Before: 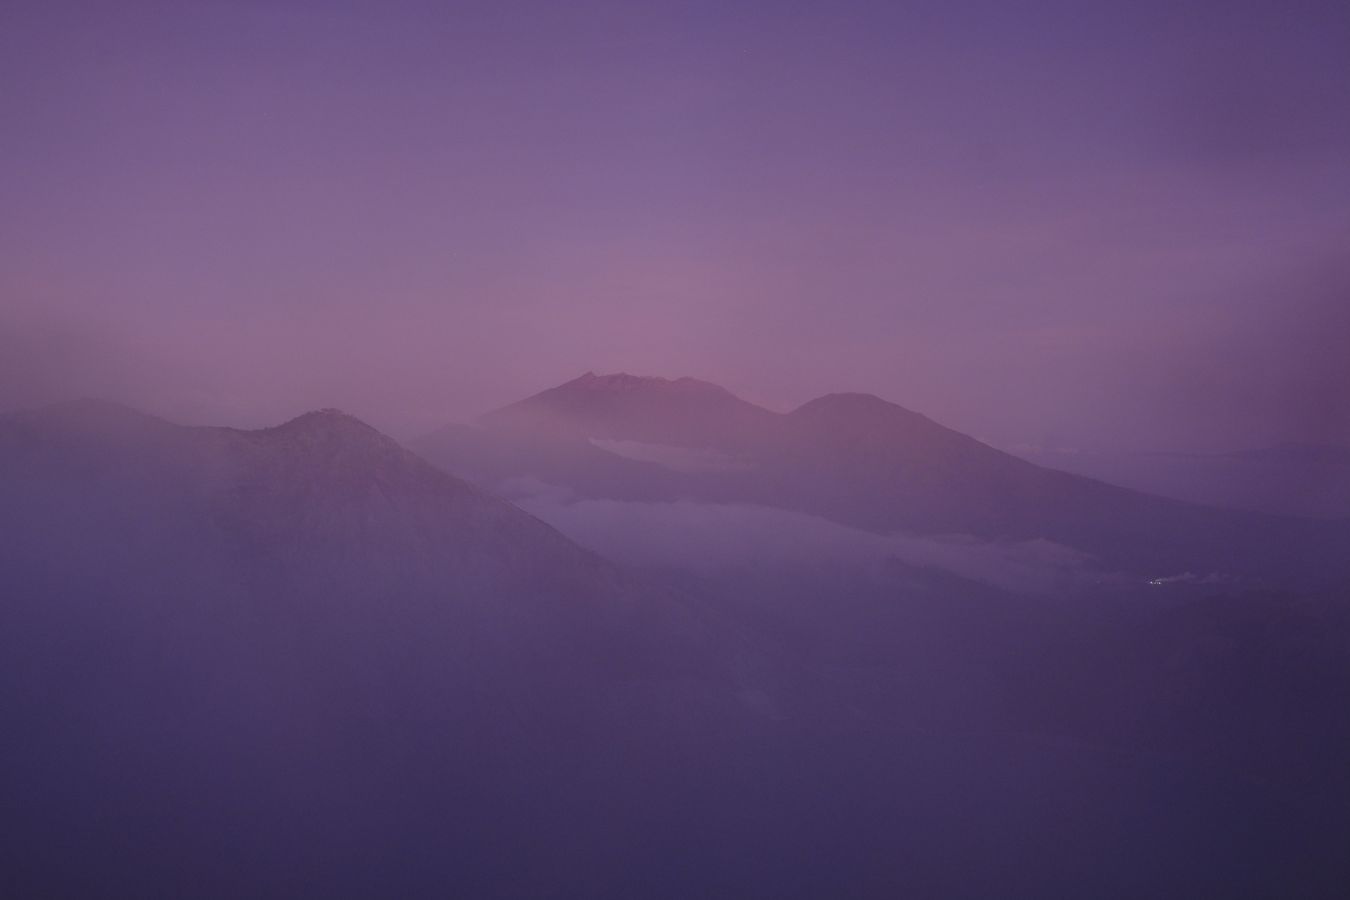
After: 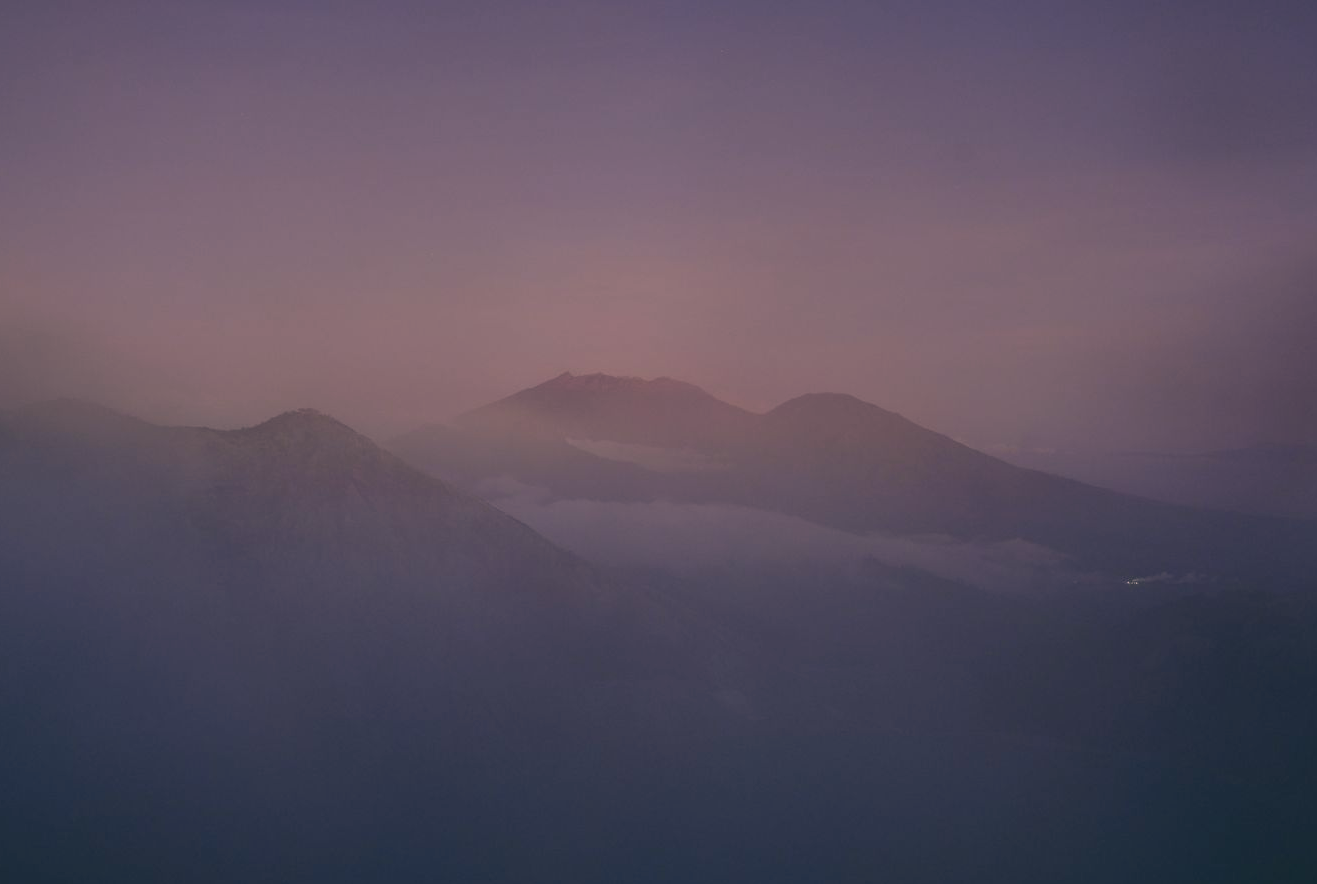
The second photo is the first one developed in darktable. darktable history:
crop and rotate: left 1.732%, right 0.653%, bottom 1.736%
color correction: highlights a* 5.28, highlights b* 24.78, shadows a* -16.31, shadows b* 4
